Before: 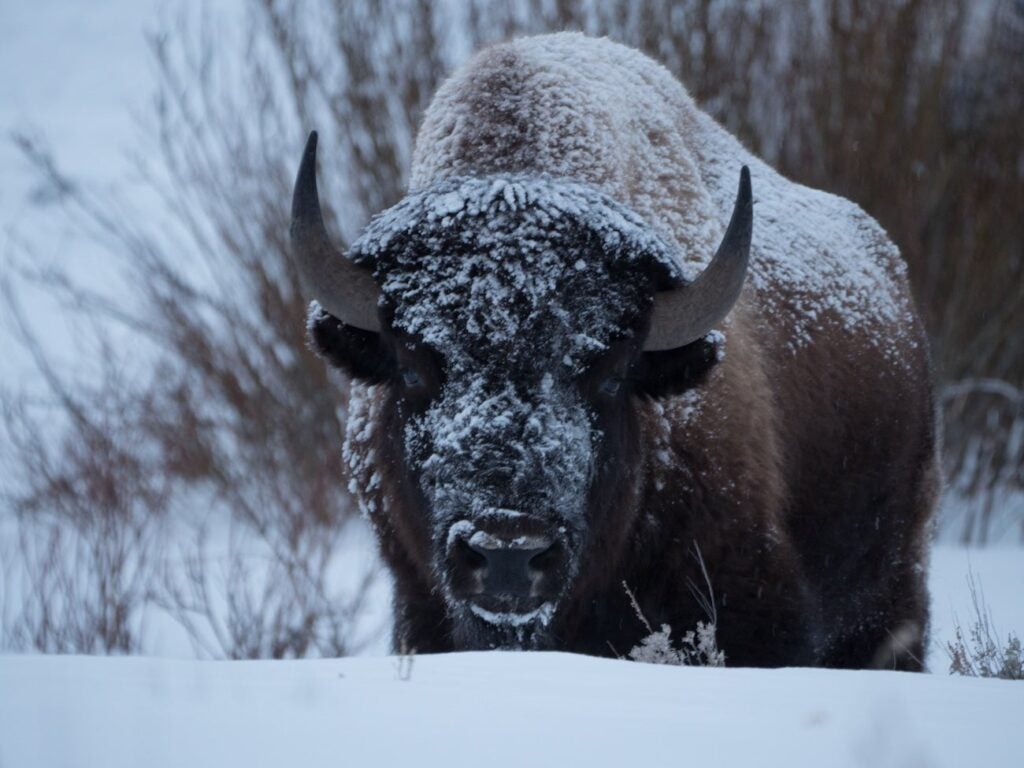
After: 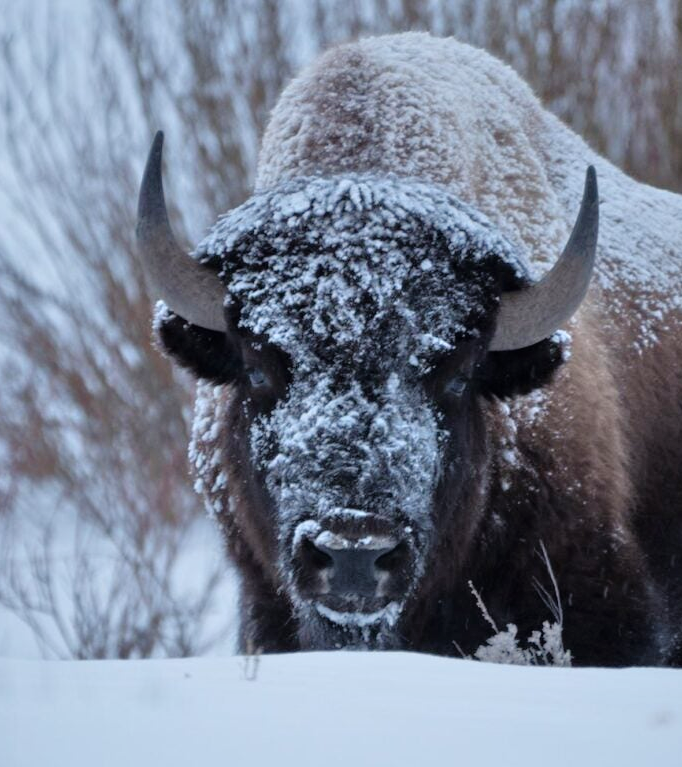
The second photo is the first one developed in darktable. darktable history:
crop and rotate: left 15.055%, right 18.278%
bloom: size 13.65%, threshold 98.39%, strength 4.82%
tone equalizer: -7 EV 0.15 EV, -6 EV 0.6 EV, -5 EV 1.15 EV, -4 EV 1.33 EV, -3 EV 1.15 EV, -2 EV 0.6 EV, -1 EV 0.15 EV, mask exposure compensation -0.5 EV
exposure: compensate highlight preservation false
